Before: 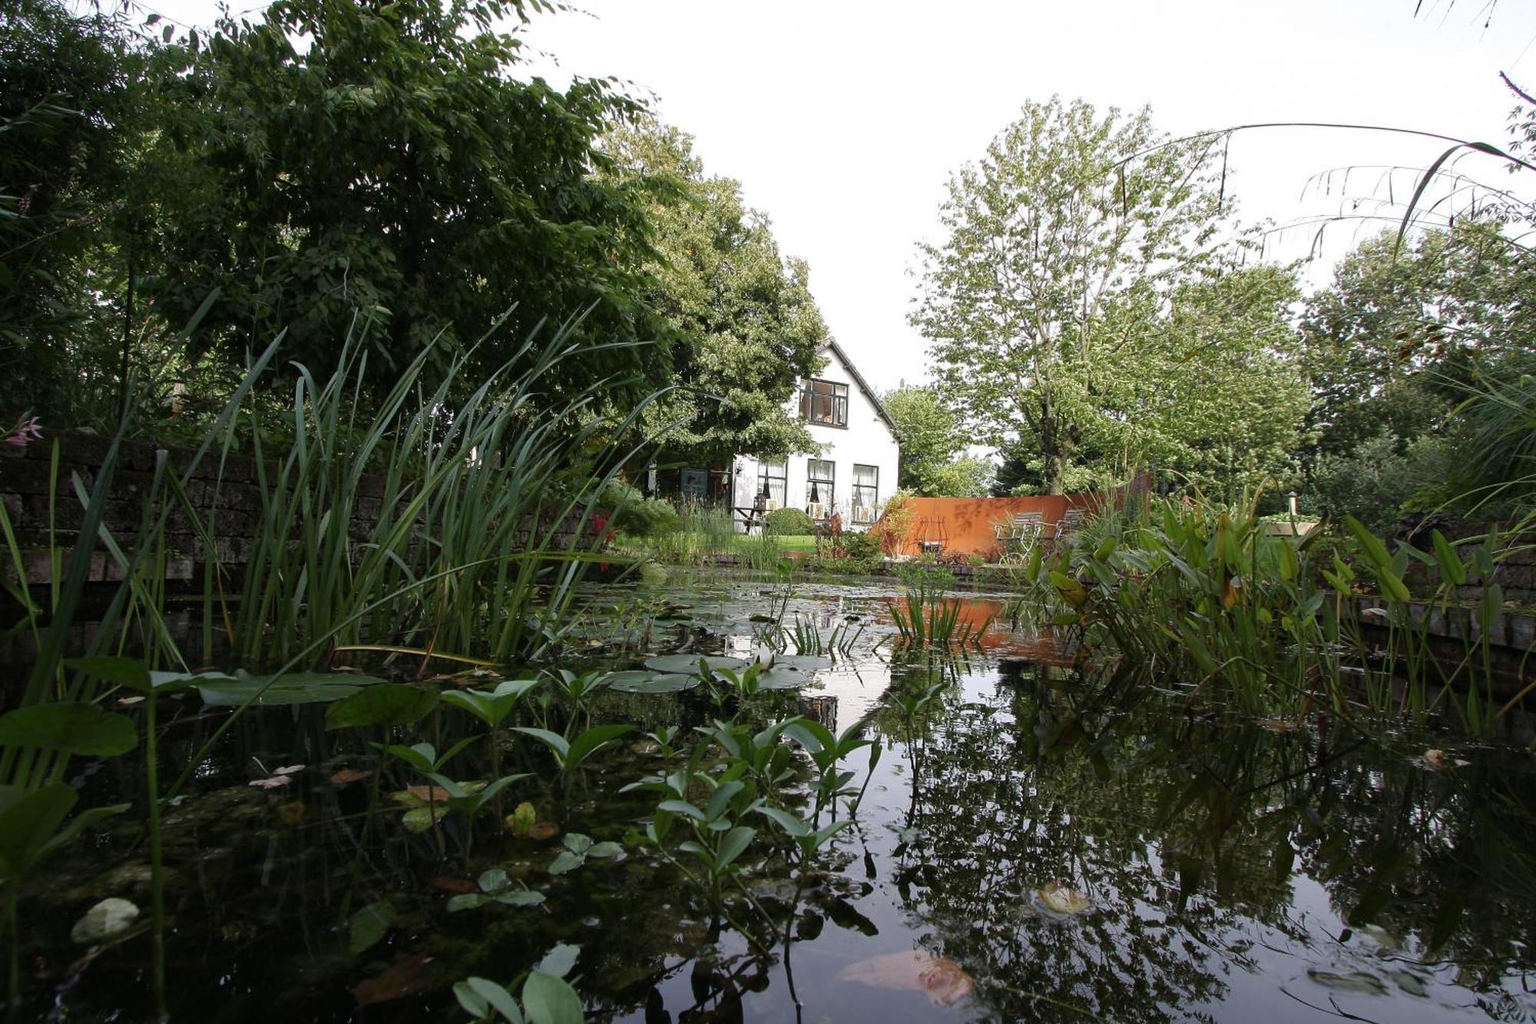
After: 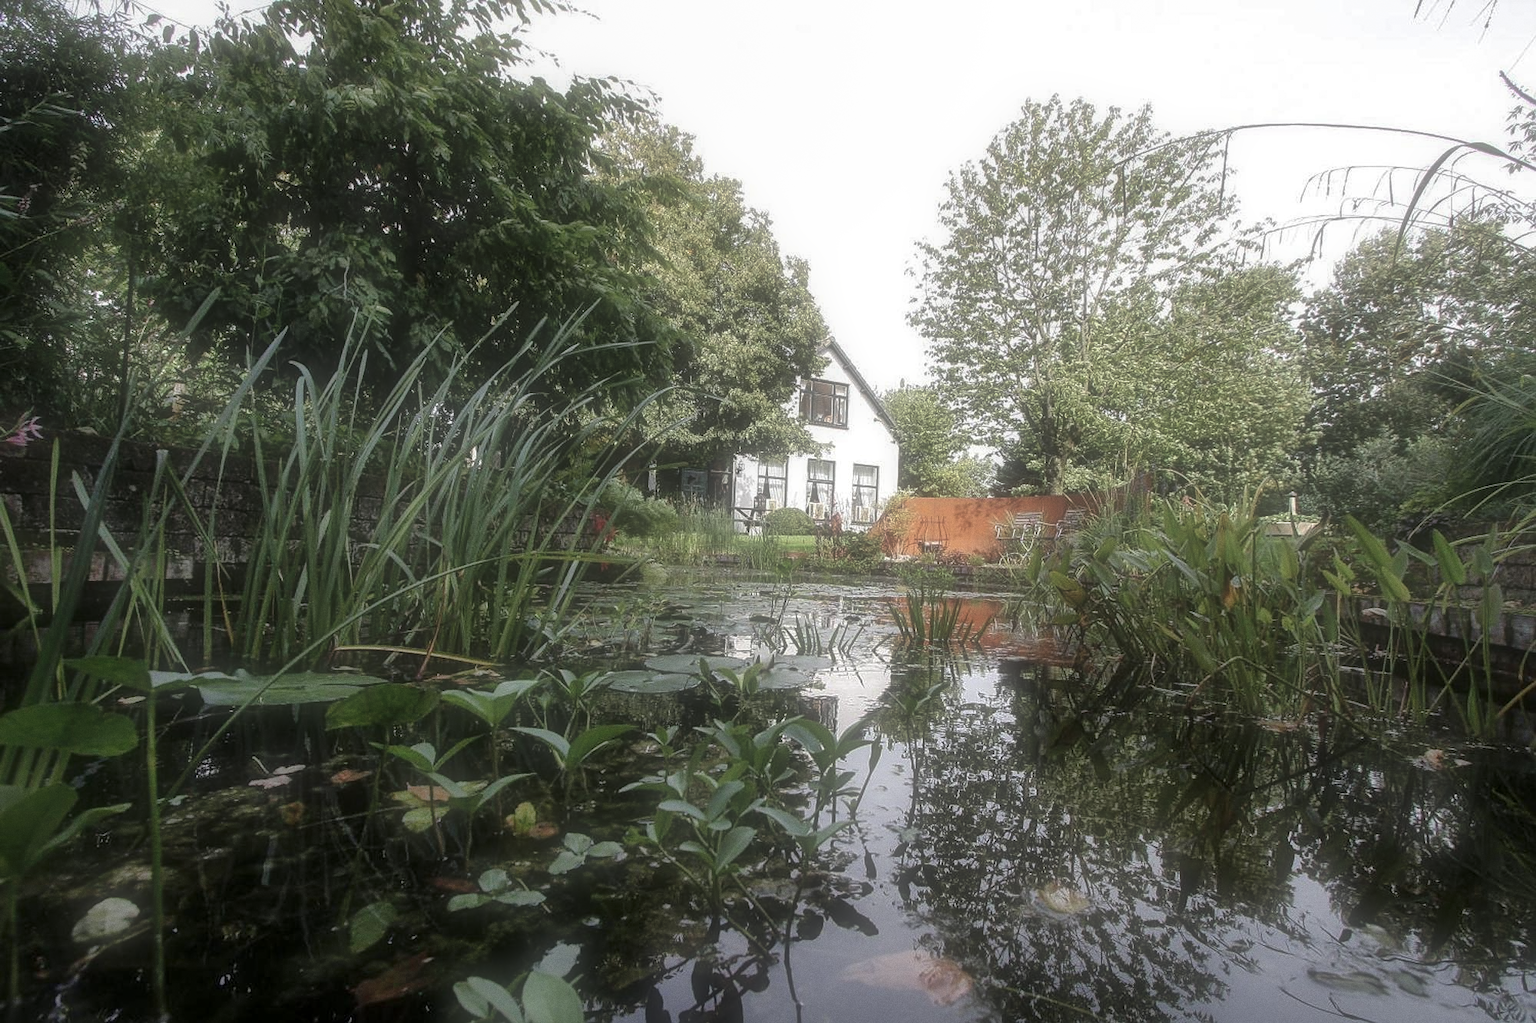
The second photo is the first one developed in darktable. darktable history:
grain: coarseness 0.09 ISO
contrast brightness saturation: contrast 0.06, brightness -0.01, saturation -0.23
soften: size 60.24%, saturation 65.46%, brightness 0.506 EV, mix 25.7%
local contrast: detail 130%
sharpen: radius 1
shadows and highlights: on, module defaults
